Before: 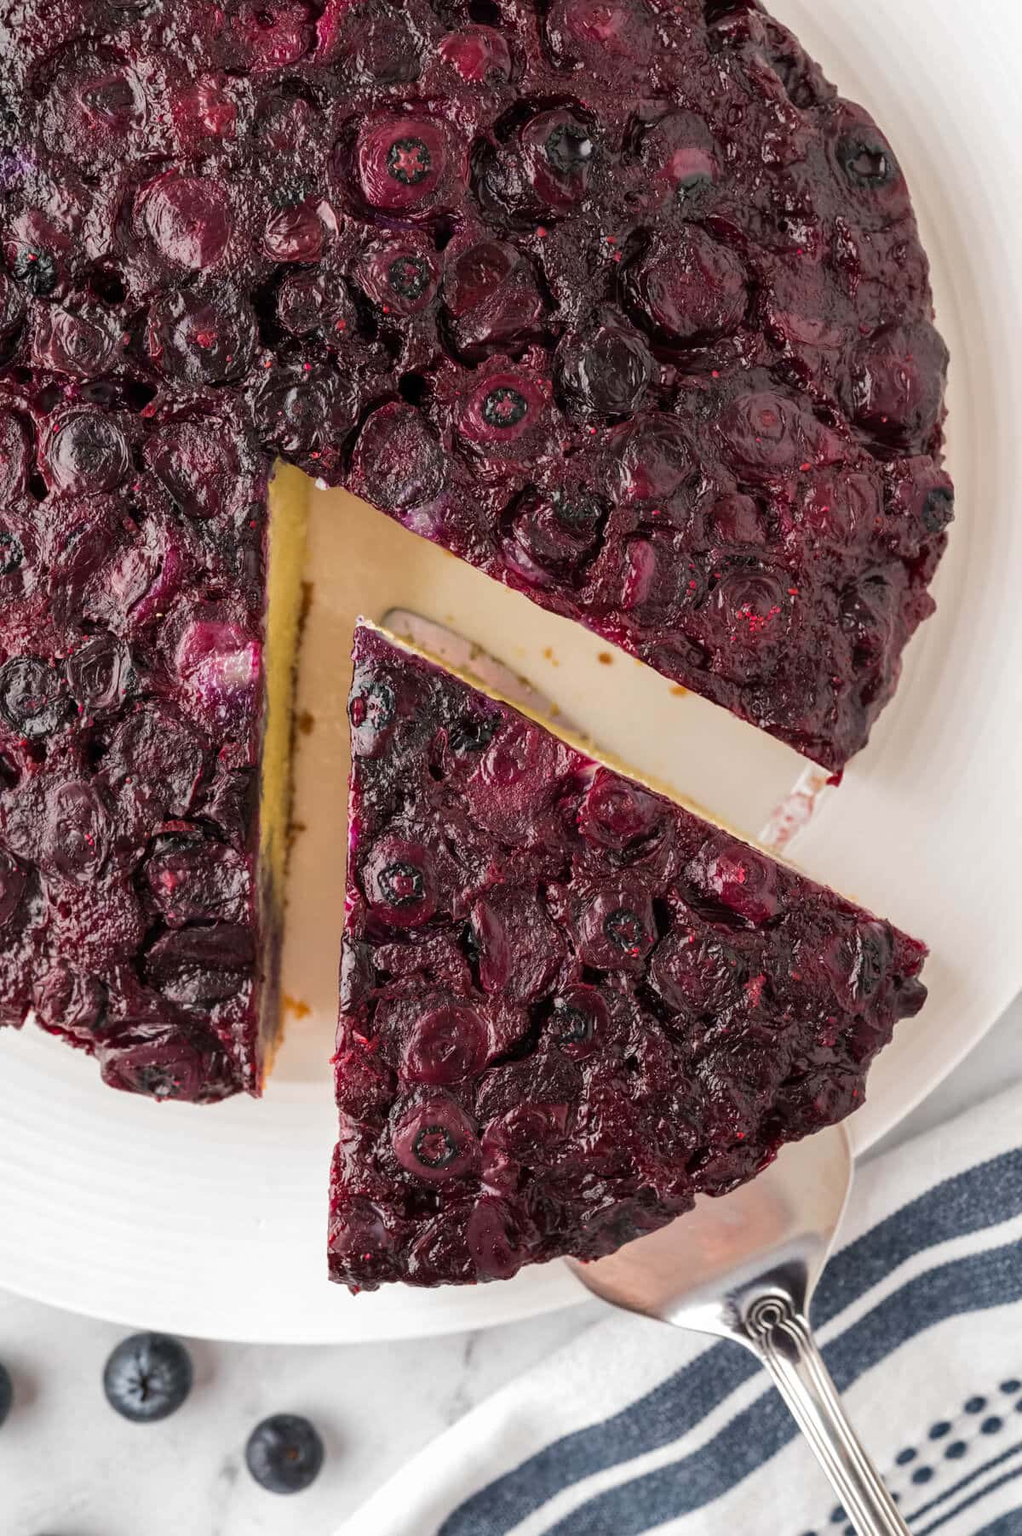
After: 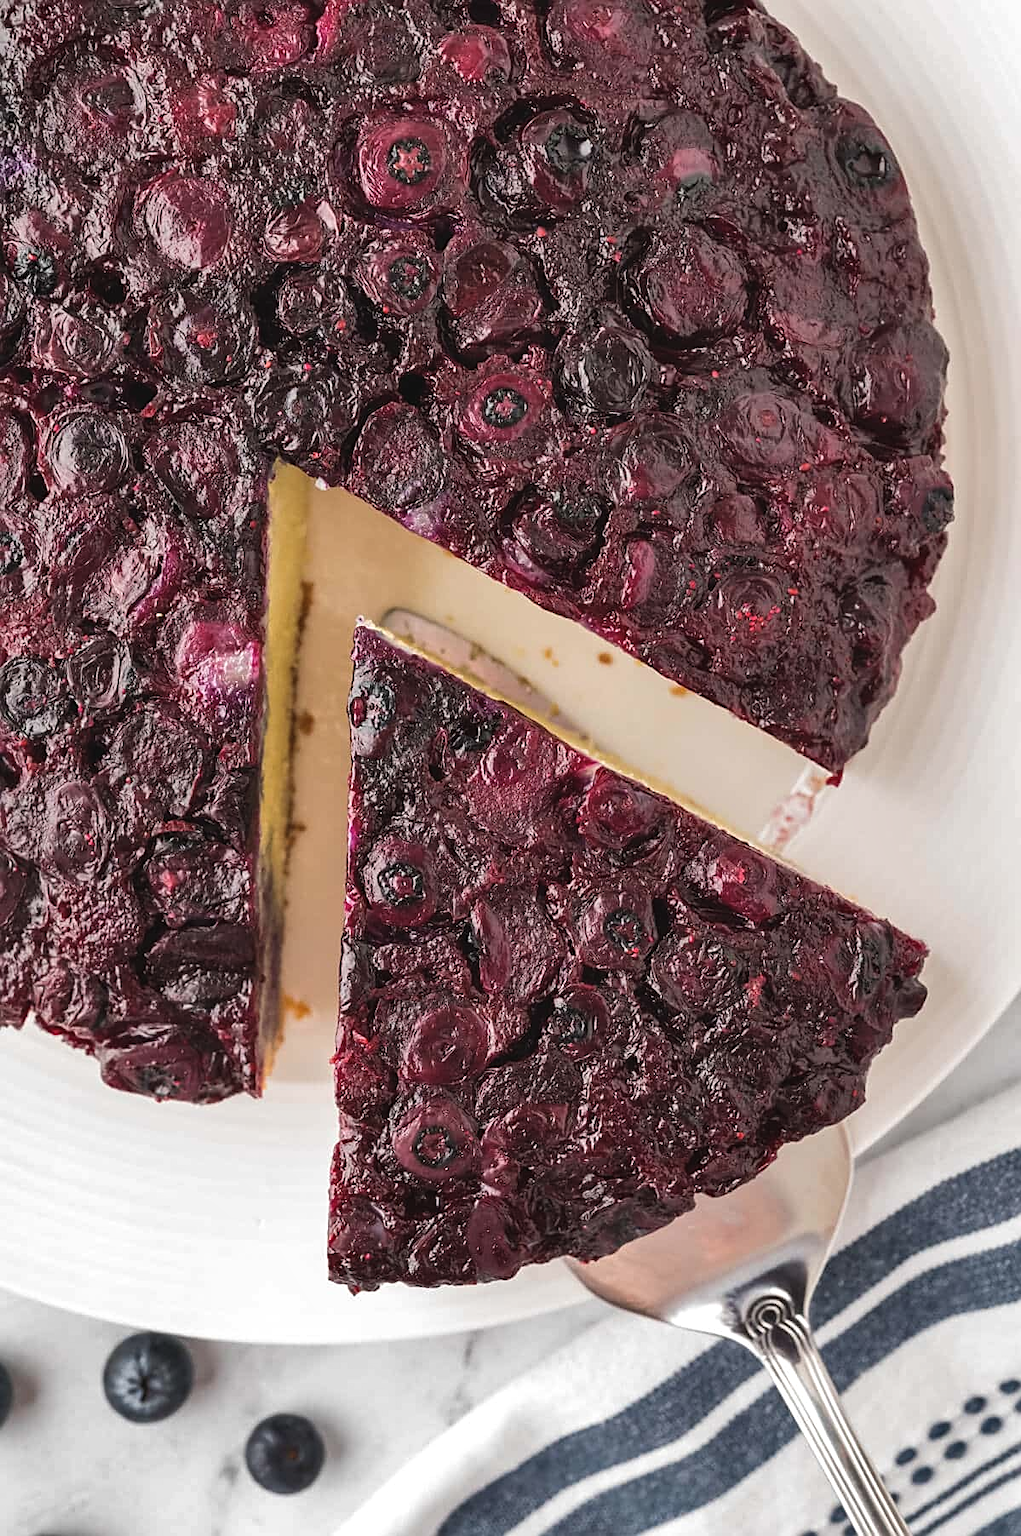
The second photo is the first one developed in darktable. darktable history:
exposure: black level correction -0.004, exposure 0.055 EV, compensate highlight preservation false
sharpen: on, module defaults
shadows and highlights: shadows 47.38, highlights -41.67, soften with gaussian
contrast brightness saturation: saturation -0.065
